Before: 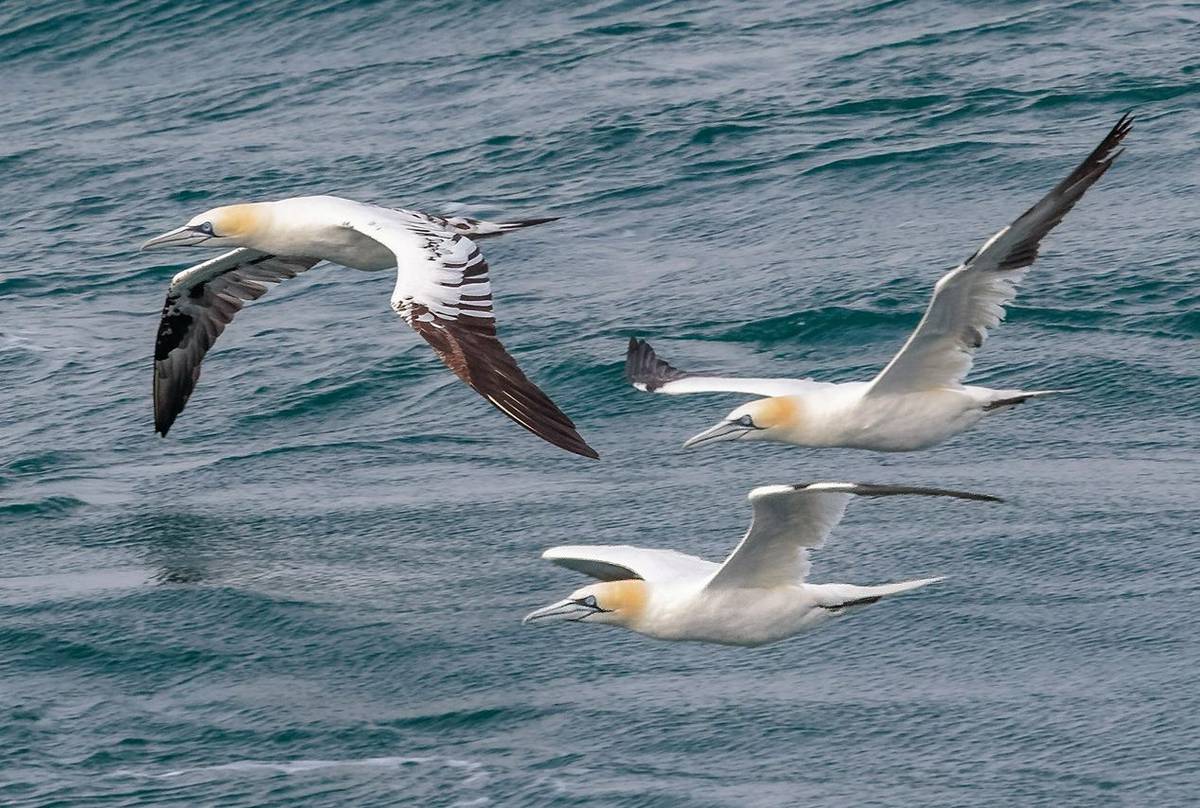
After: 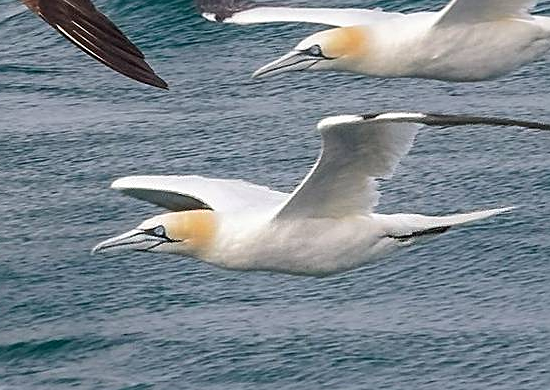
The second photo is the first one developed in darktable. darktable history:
tone equalizer: on, module defaults
sharpen: on, module defaults
crop: left 35.976%, top 45.819%, right 18.162%, bottom 5.807%
